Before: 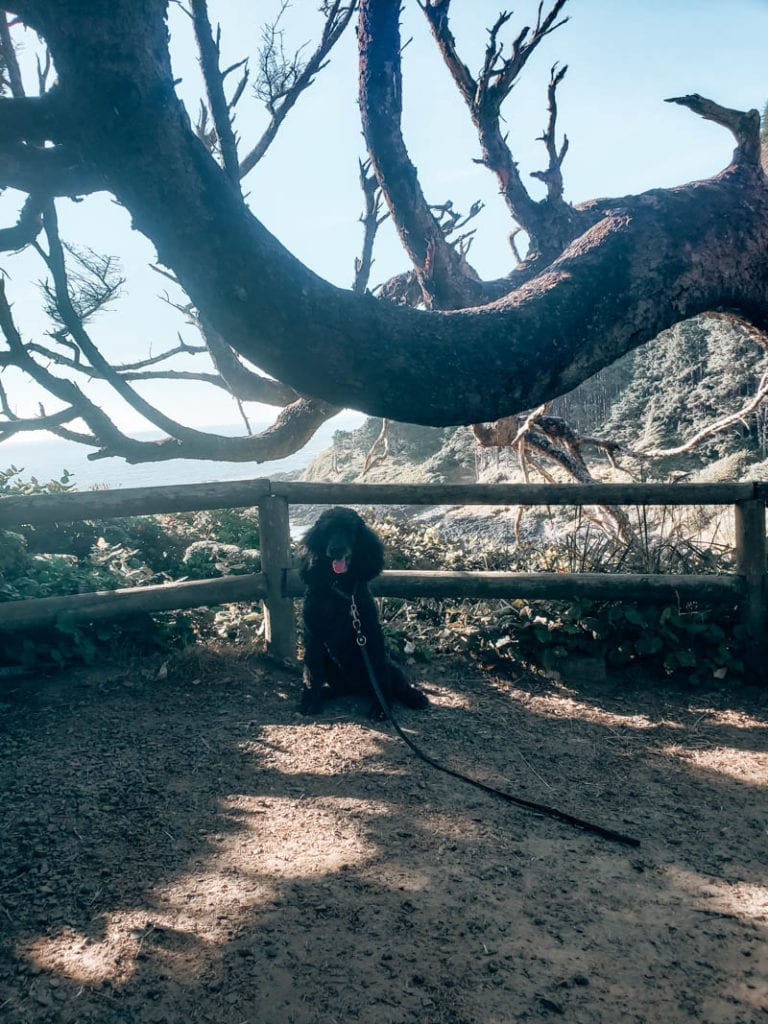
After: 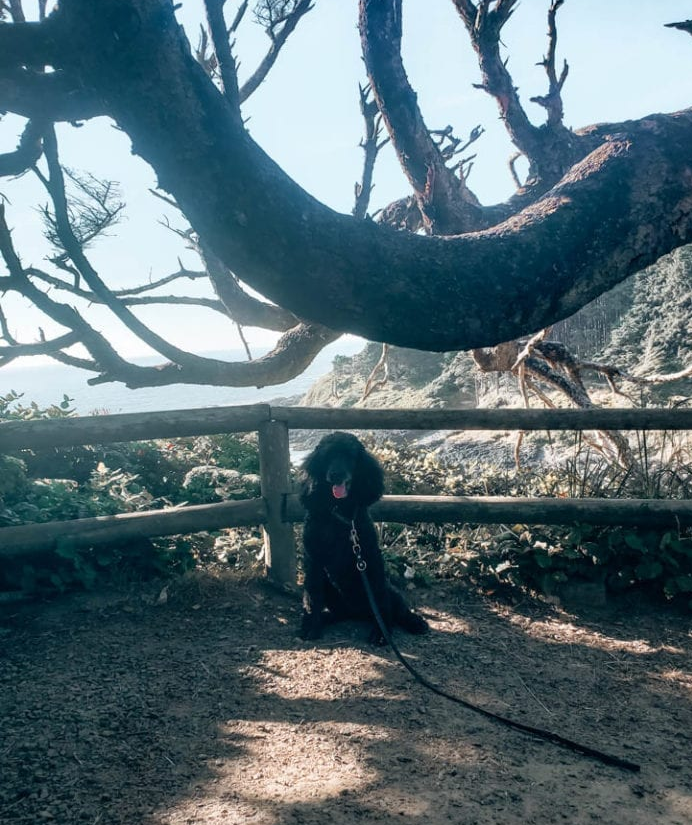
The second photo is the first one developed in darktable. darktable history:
crop: top 7.407%, right 9.814%, bottom 11.969%
